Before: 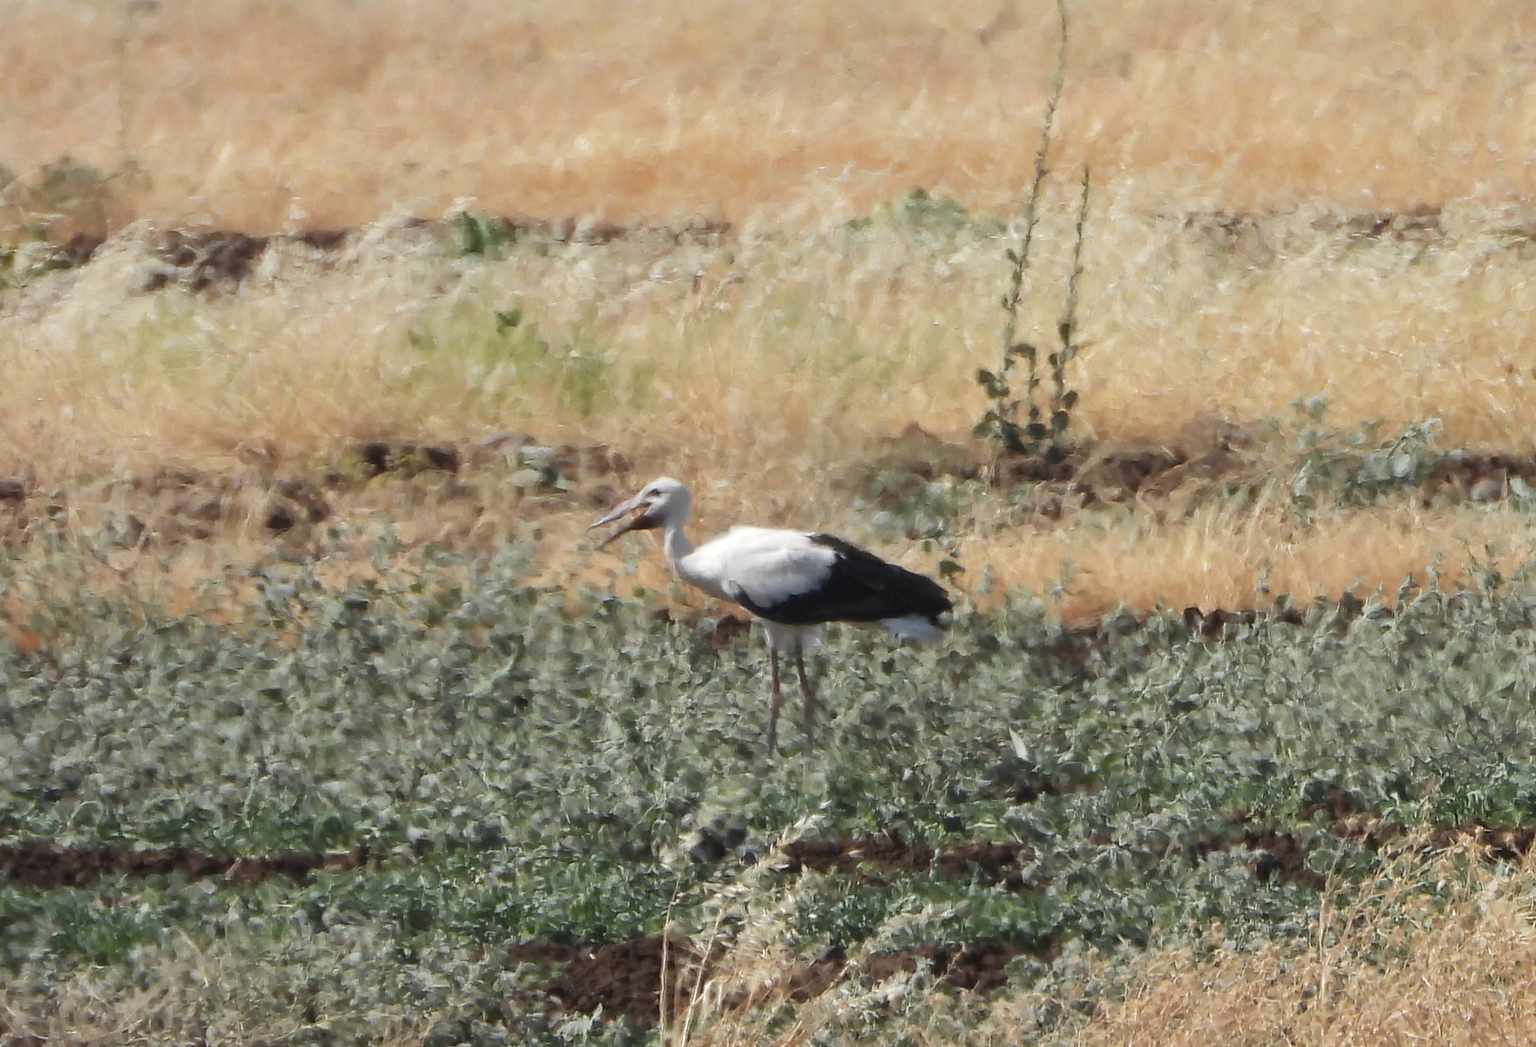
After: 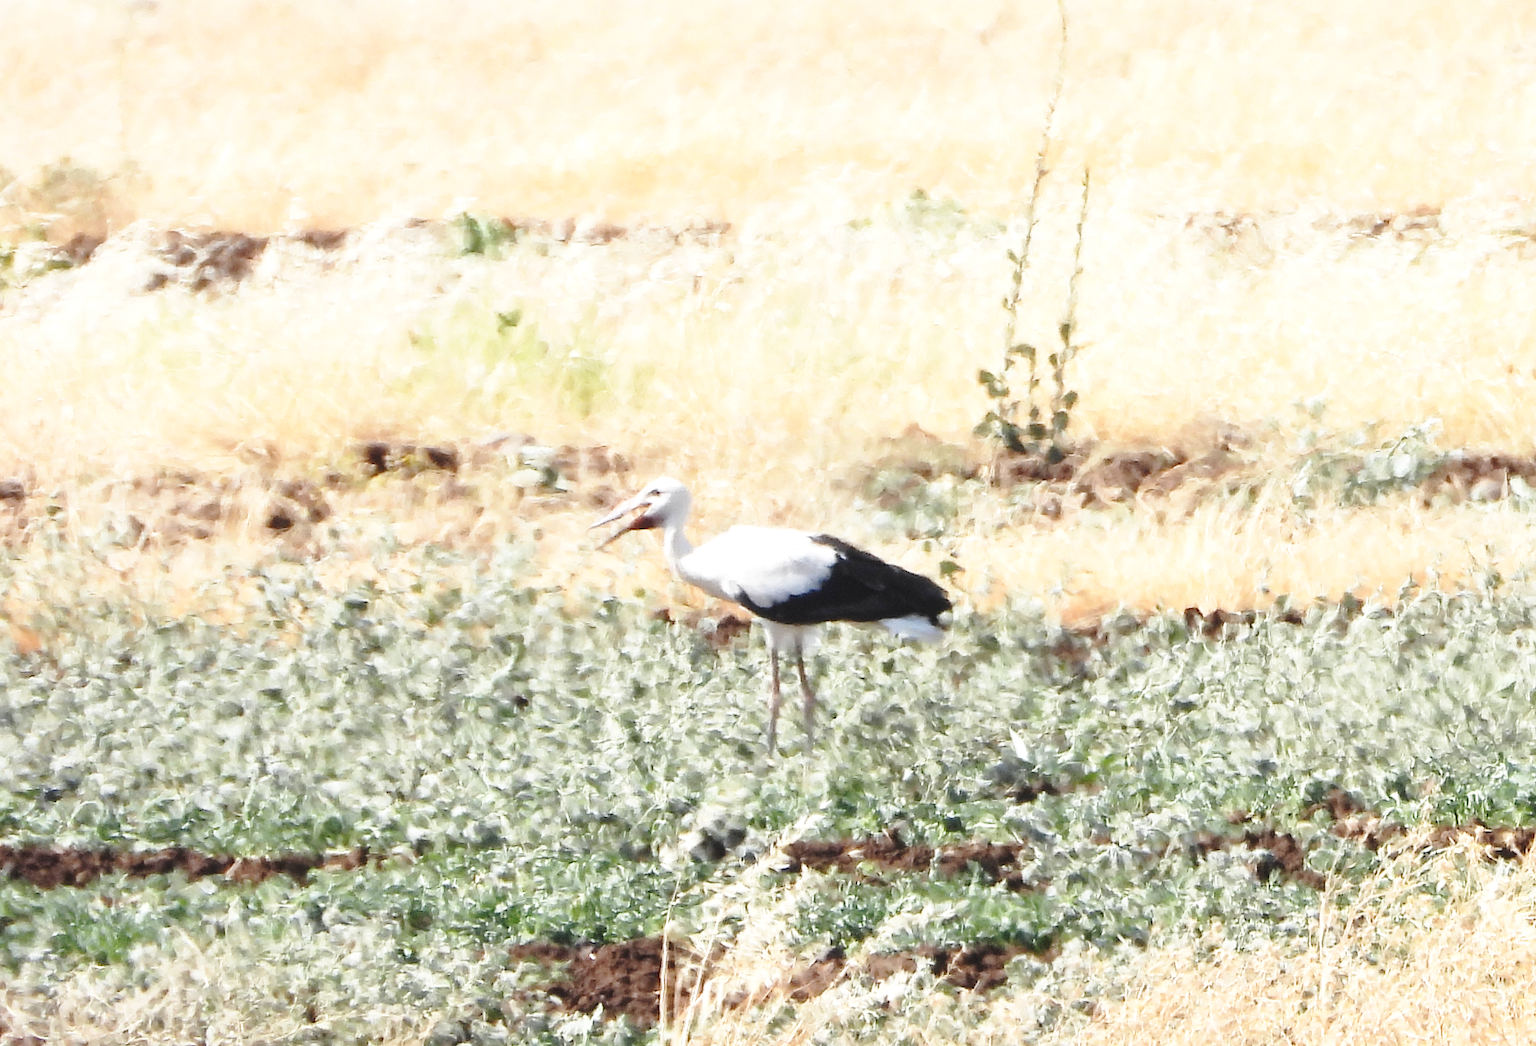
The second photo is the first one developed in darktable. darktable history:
exposure: exposure 0.76 EV, compensate highlight preservation false
base curve: curves: ch0 [(0, 0) (0.032, 0.037) (0.105, 0.228) (0.435, 0.76) (0.856, 0.983) (1, 1)], preserve colors none
